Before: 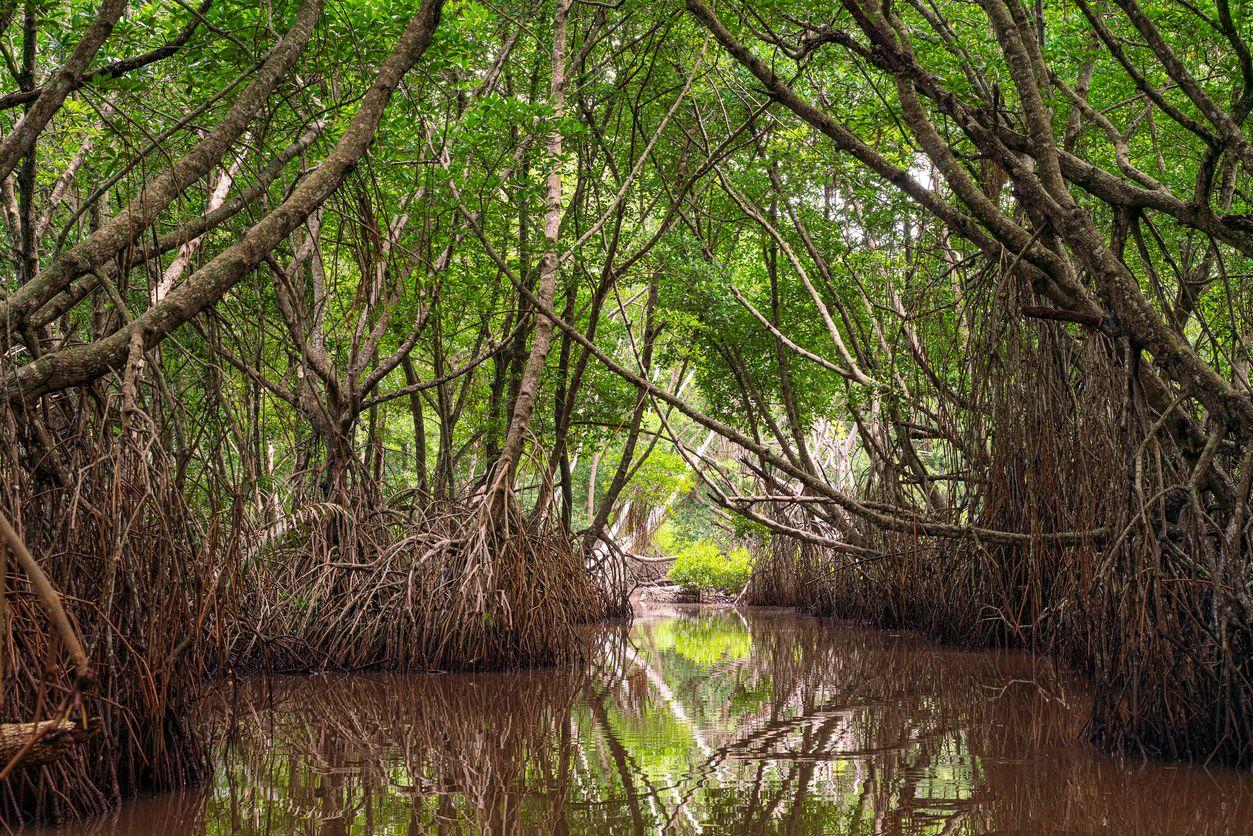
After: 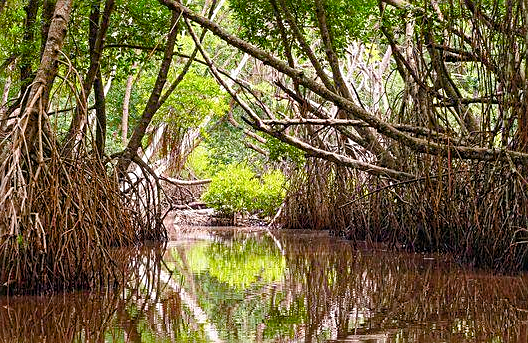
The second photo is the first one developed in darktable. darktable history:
sharpen: on, module defaults
crop: left 37.221%, top 45.169%, right 20.63%, bottom 13.777%
color balance rgb: perceptual saturation grading › global saturation 20%, perceptual saturation grading › highlights -25%, perceptual saturation grading › shadows 50%
shadows and highlights: white point adjustment 0.1, highlights -70, soften with gaussian
